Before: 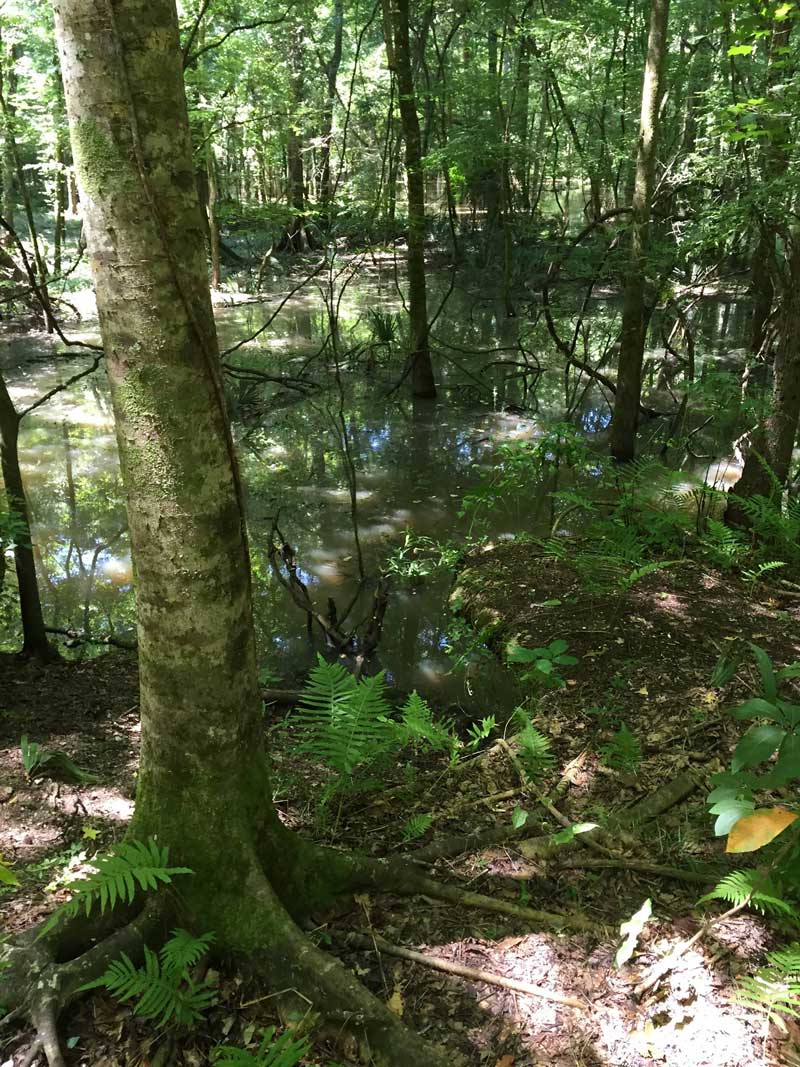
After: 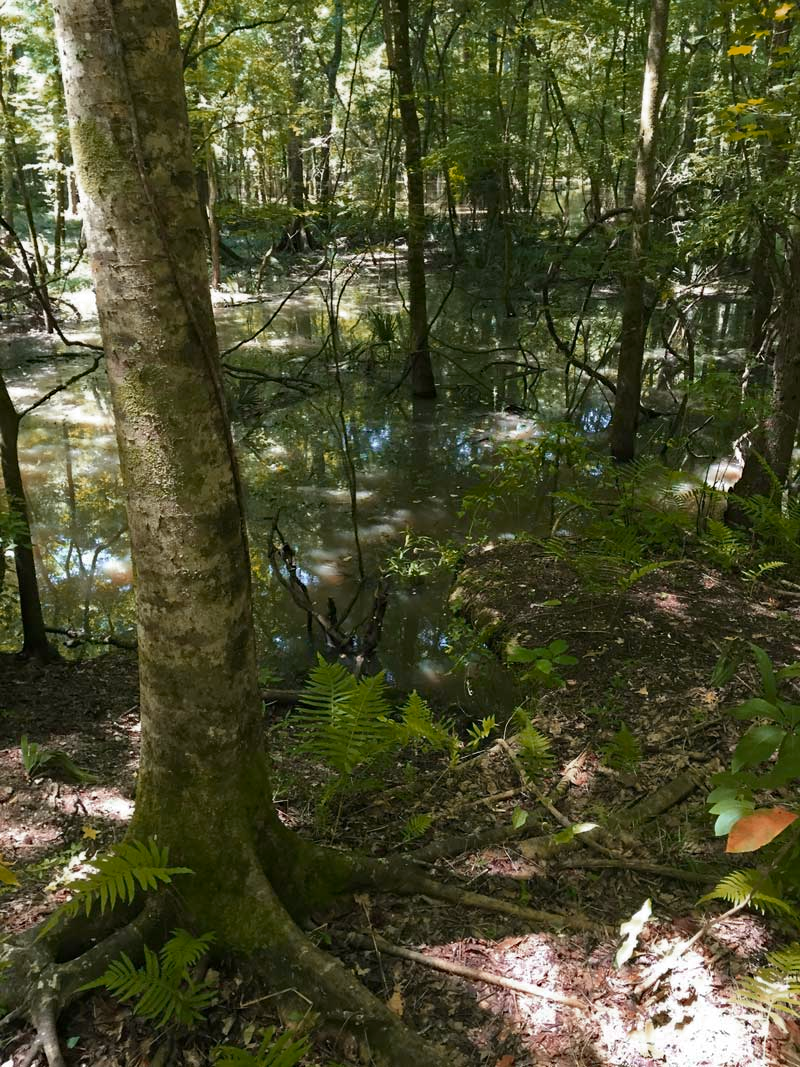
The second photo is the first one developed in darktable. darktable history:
haze removal: compatibility mode true, adaptive false
color zones: curves: ch0 [(0, 0.299) (0.25, 0.383) (0.456, 0.352) (0.736, 0.571)]; ch1 [(0, 0.63) (0.151, 0.568) (0.254, 0.416) (0.47, 0.558) (0.732, 0.37) (0.909, 0.492)]; ch2 [(0.004, 0.604) (0.158, 0.443) (0.257, 0.403) (0.761, 0.468)]
